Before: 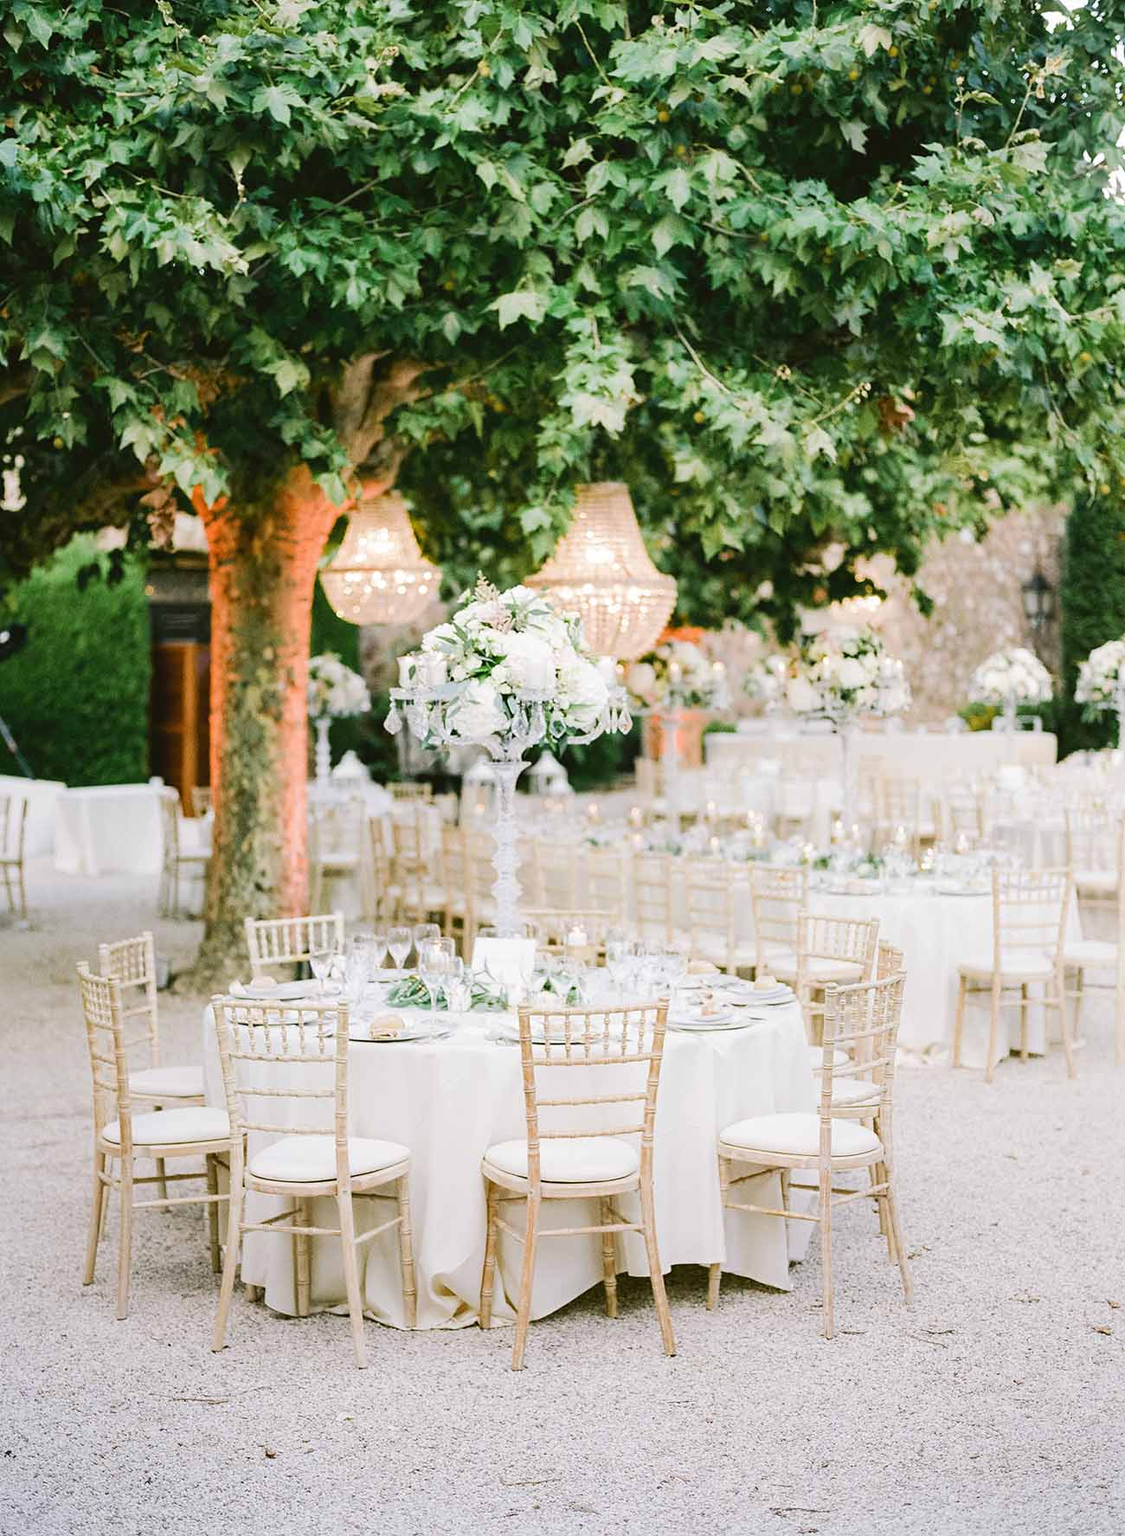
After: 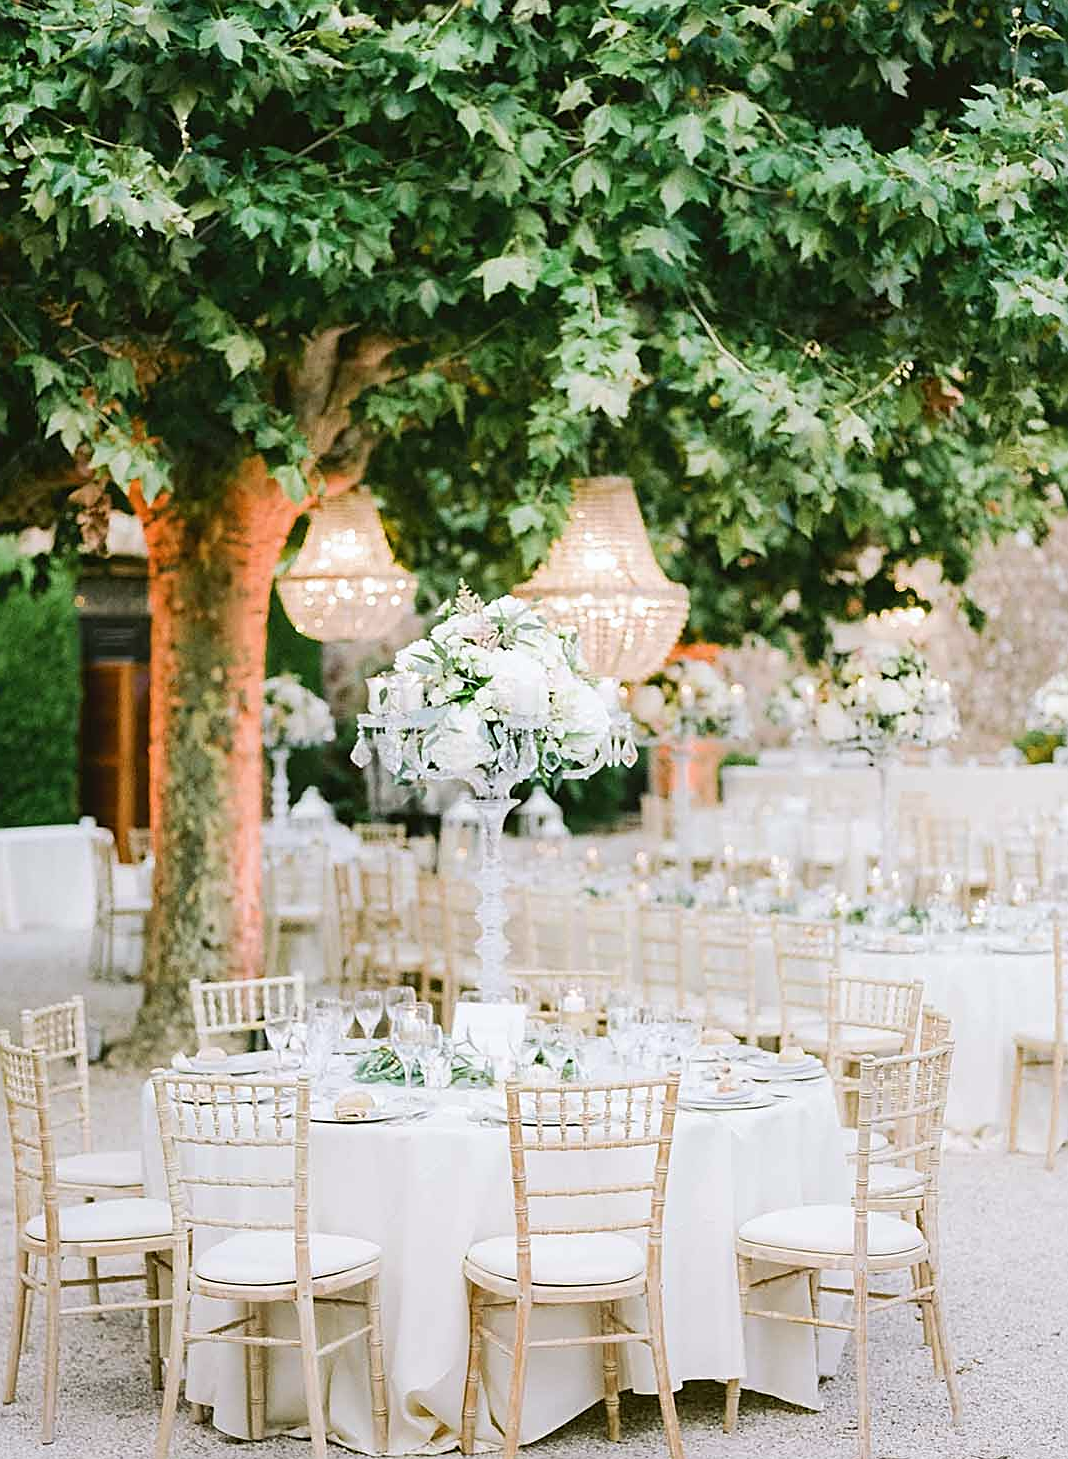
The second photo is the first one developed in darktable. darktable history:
crop and rotate: left 7.196%, top 4.574%, right 10.605%, bottom 13.178%
white balance: red 0.988, blue 1.017
sharpen: on, module defaults
